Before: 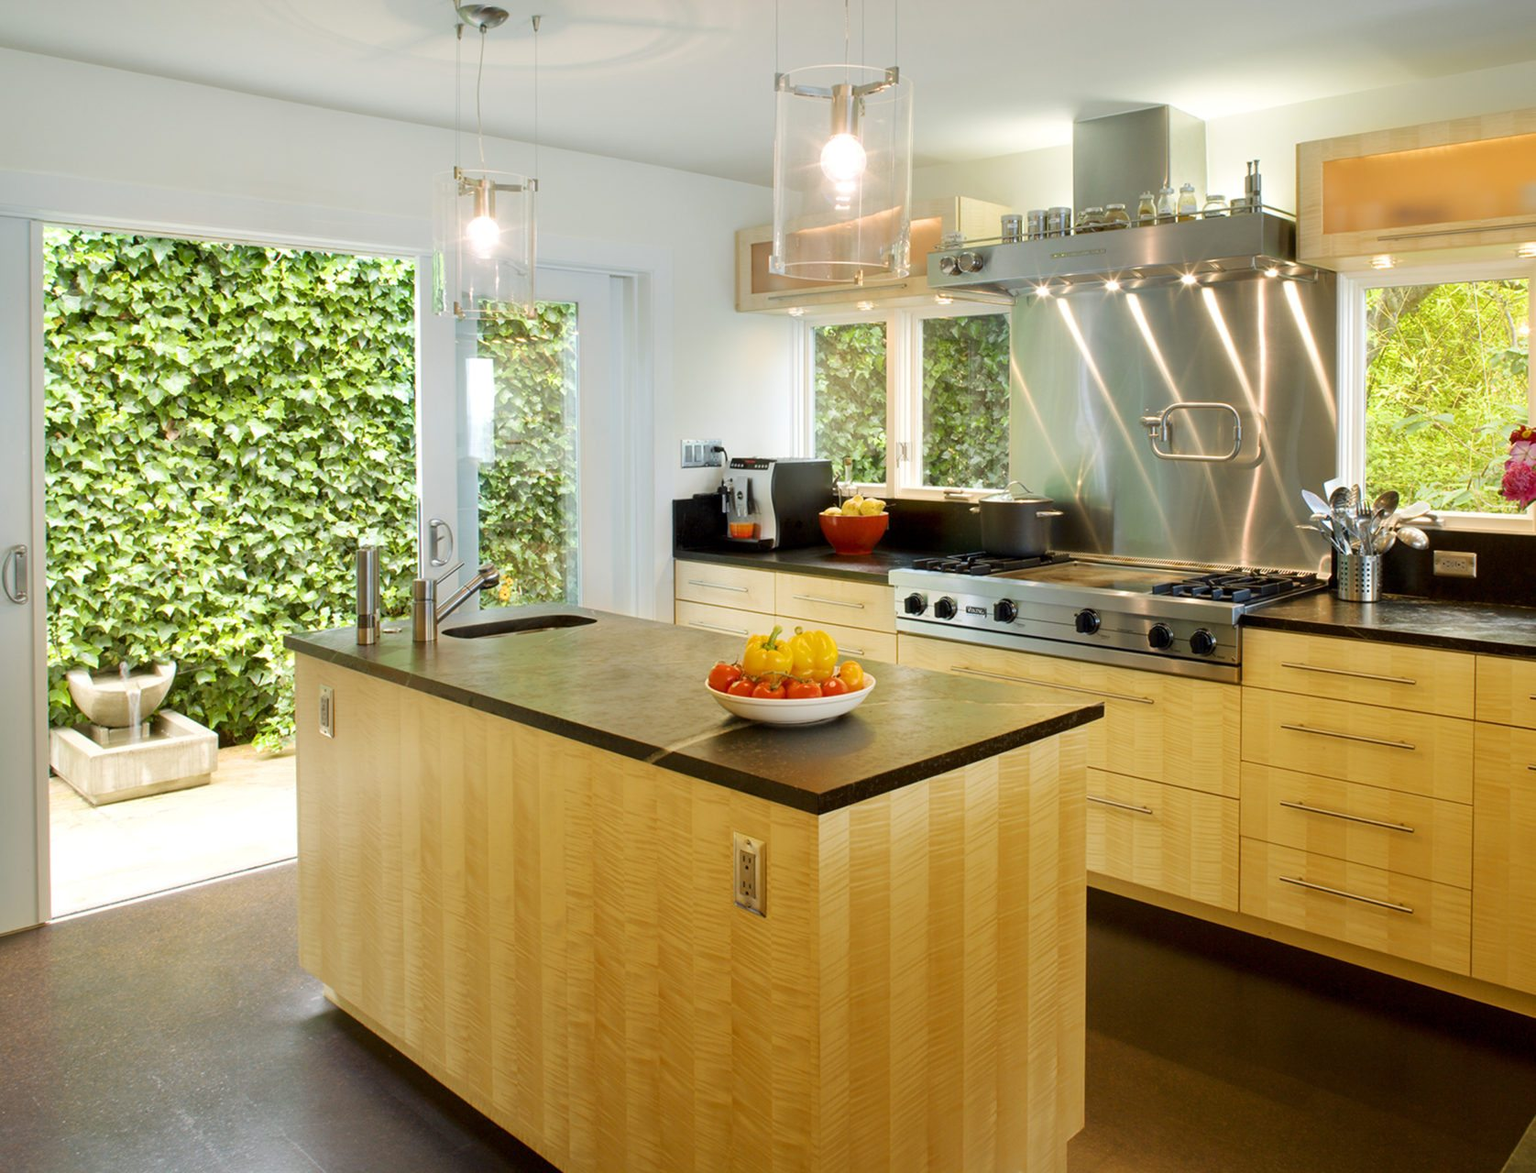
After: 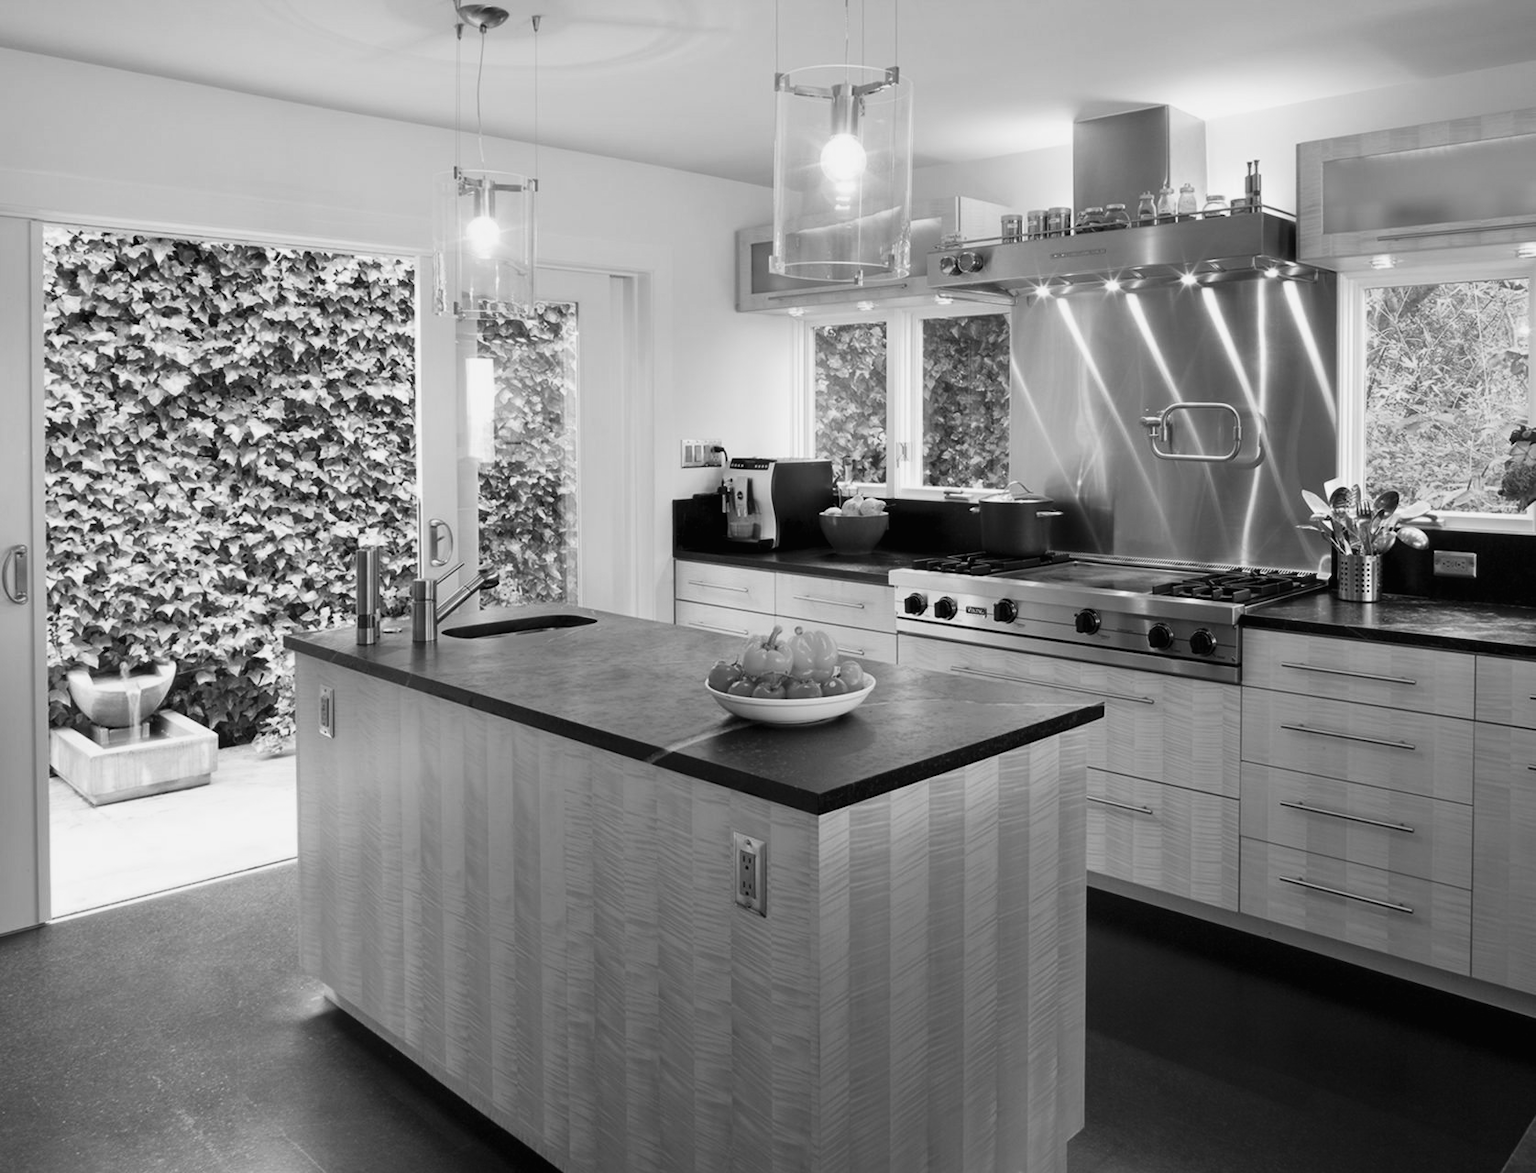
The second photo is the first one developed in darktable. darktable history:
tone curve: curves: ch0 [(0.016, 0.011) (0.204, 0.146) (0.515, 0.476) (0.78, 0.795) (1, 0.981)], color space Lab, linked channels, preserve colors none
color calibration "t3mujinpack channel mixer": output gray [0.21, 0.42, 0.37, 0], gray › normalize channels true, illuminant same as pipeline (D50), adaptation XYZ, x 0.346, y 0.359, gamut compression 0
